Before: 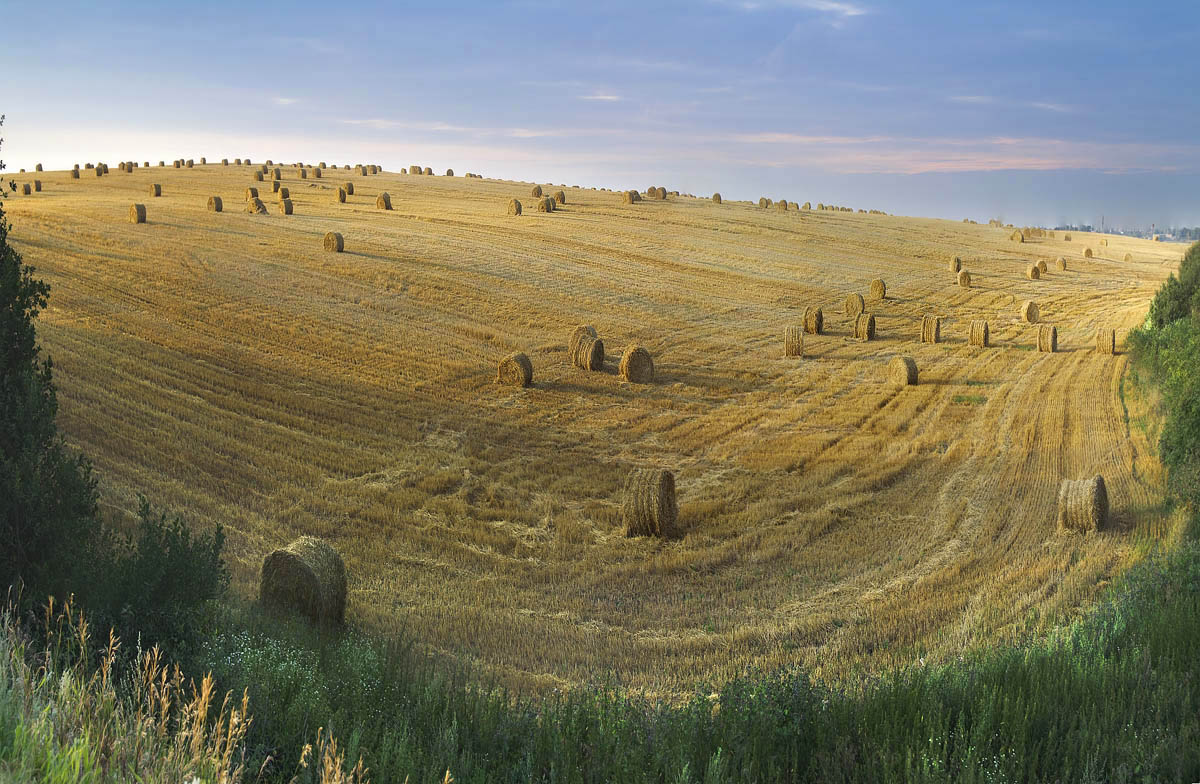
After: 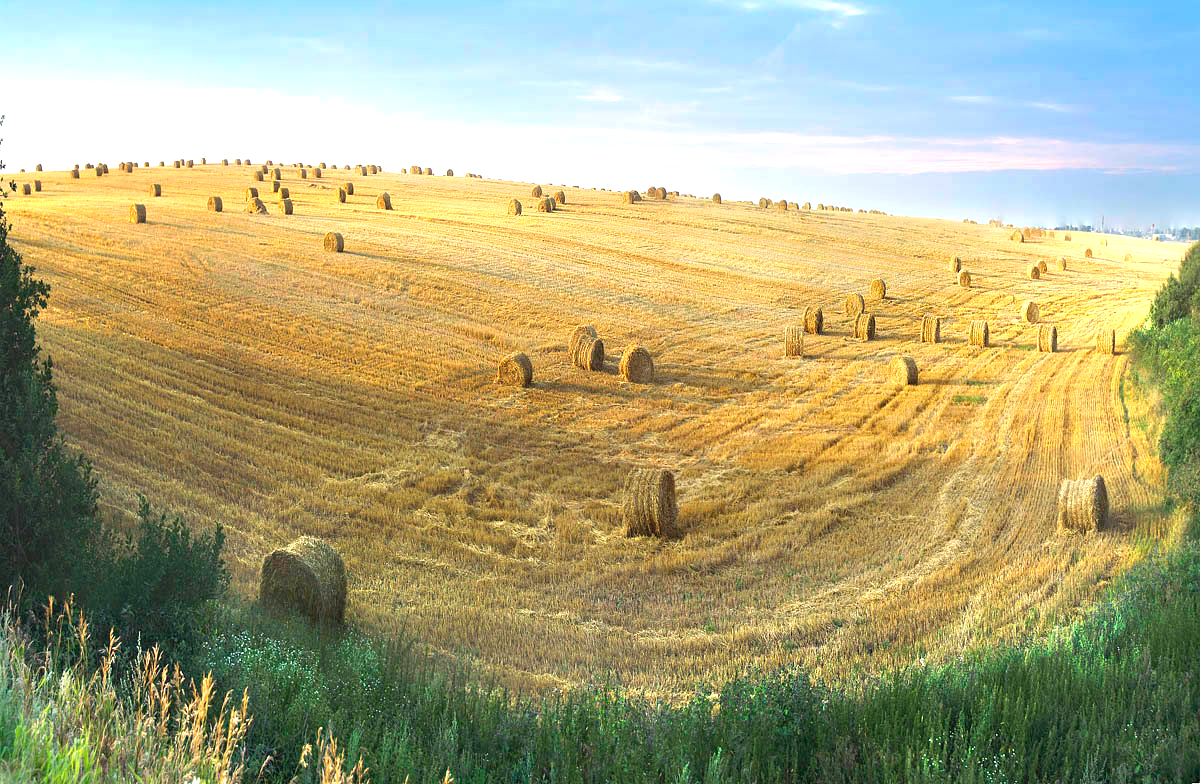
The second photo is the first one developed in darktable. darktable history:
exposure: exposure 1.001 EV, compensate highlight preservation false
